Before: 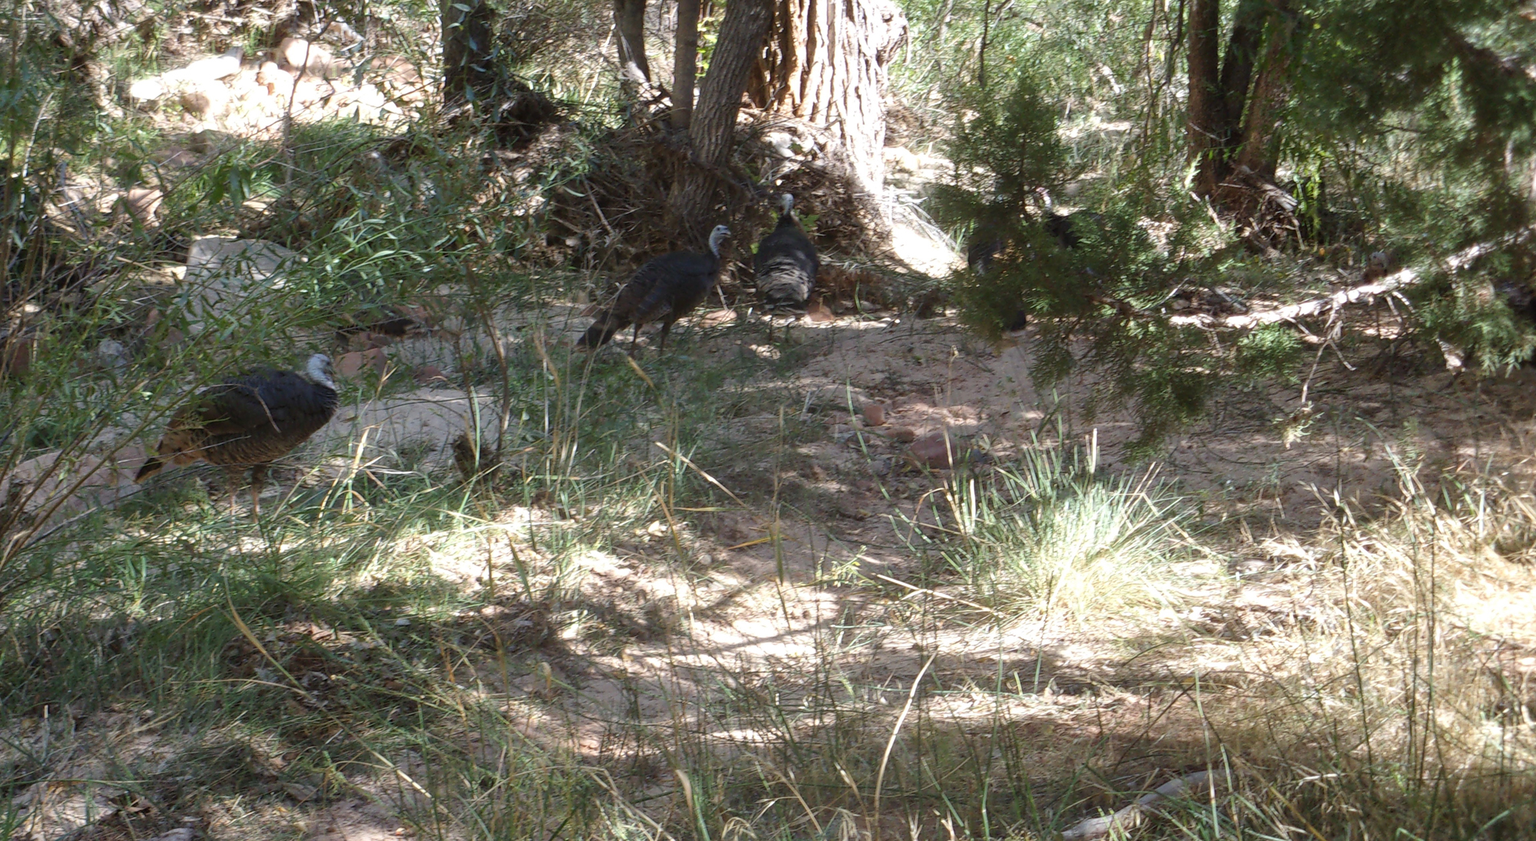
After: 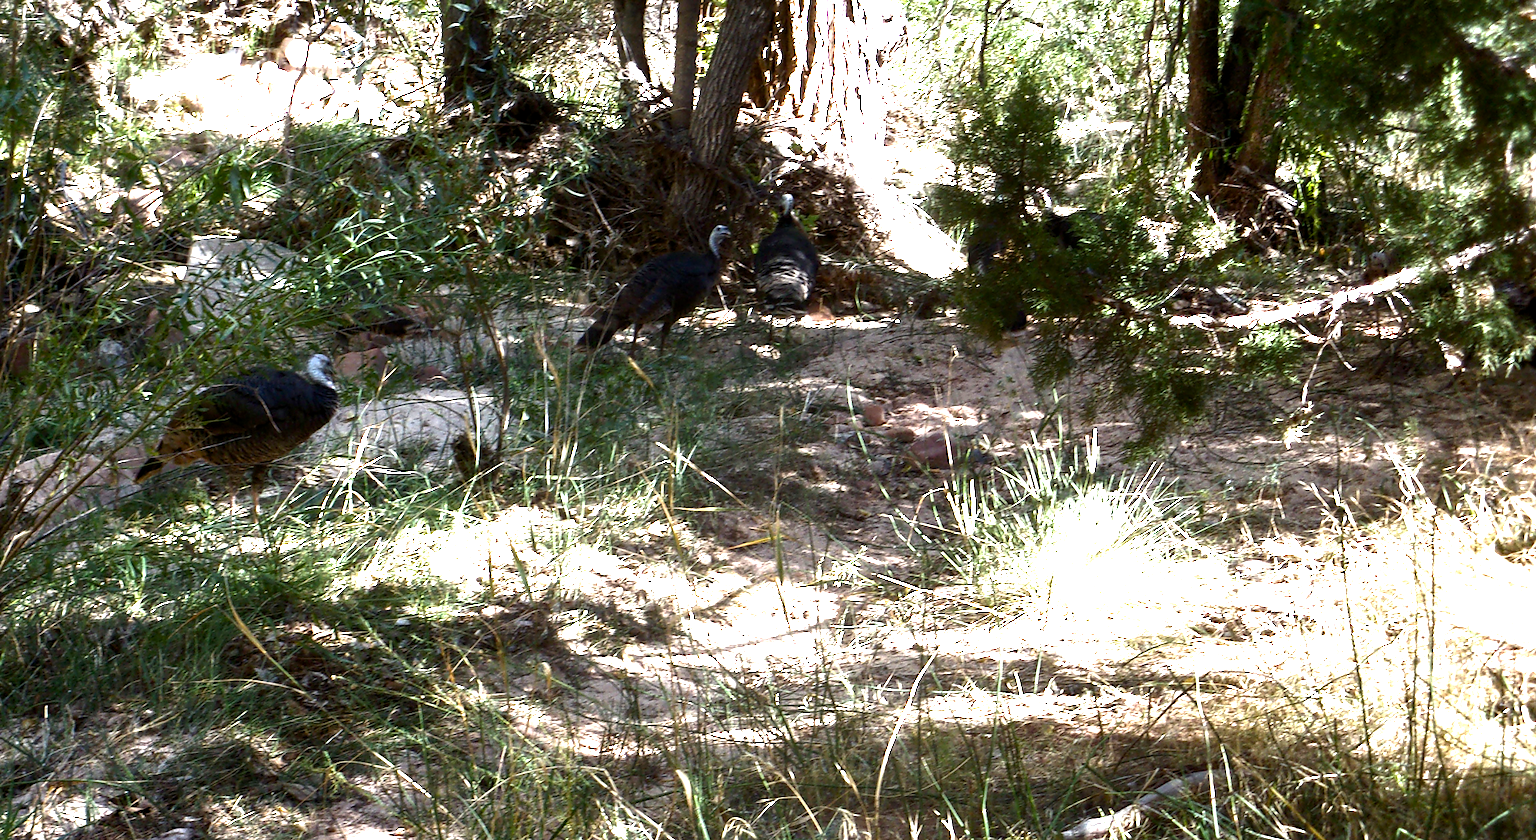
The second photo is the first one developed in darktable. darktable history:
color balance rgb: power › luminance -3.927%, power › hue 140.18°, global offset › luminance -0.858%, perceptual saturation grading › global saturation 20%, perceptual saturation grading › highlights -49.858%, perceptual saturation grading › shadows 24.574%, perceptual brilliance grading › highlights 74.564%, perceptual brilliance grading › shadows -30.375%, global vibrance 20%
